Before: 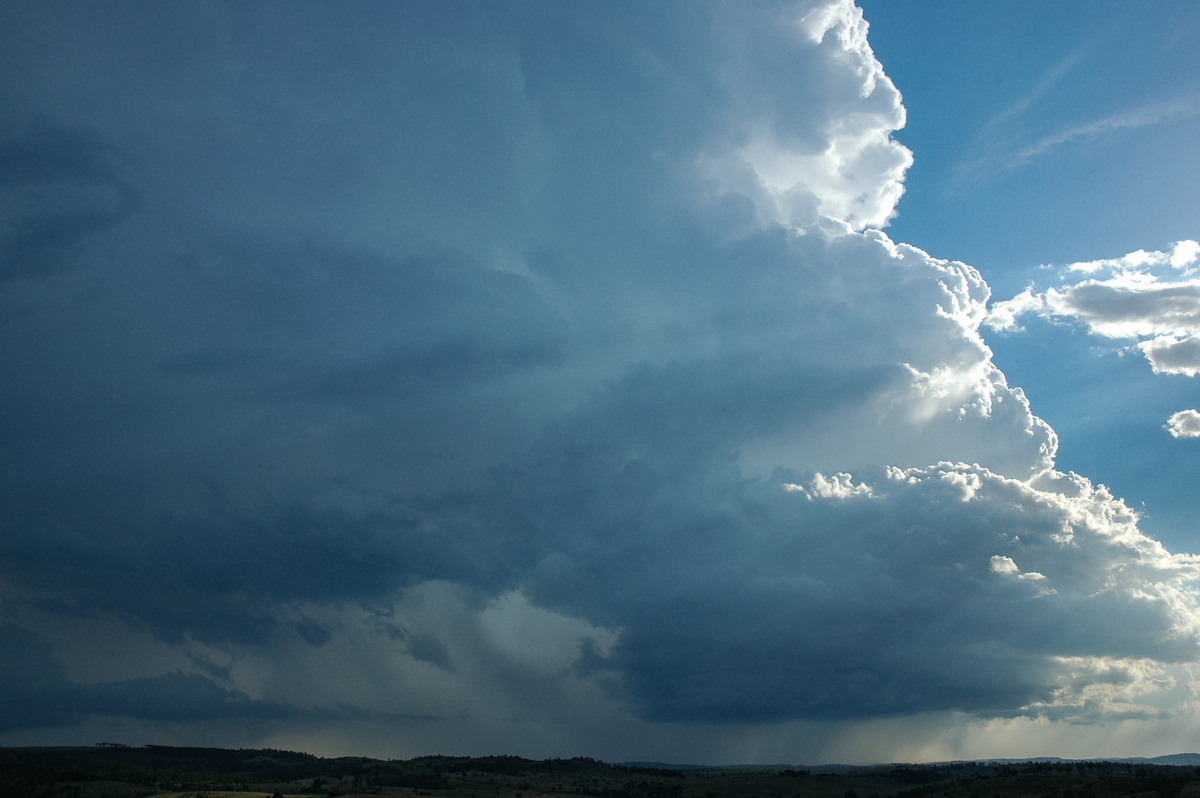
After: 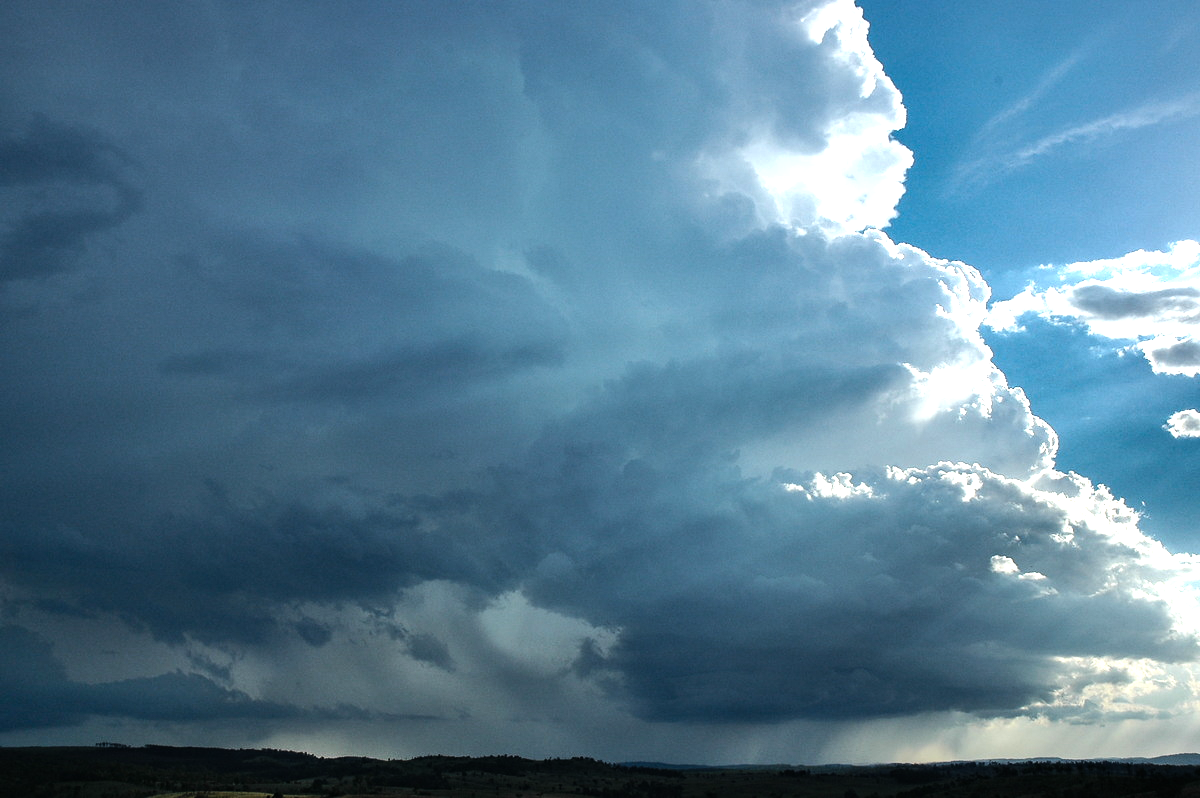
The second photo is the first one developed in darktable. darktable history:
shadows and highlights: shadows 52.42, soften with gaussian
tone equalizer: -8 EV -1.08 EV, -7 EV -1.01 EV, -6 EV -0.867 EV, -5 EV -0.578 EV, -3 EV 0.578 EV, -2 EV 0.867 EV, -1 EV 1.01 EV, +0 EV 1.08 EV, edges refinement/feathering 500, mask exposure compensation -1.57 EV, preserve details no
